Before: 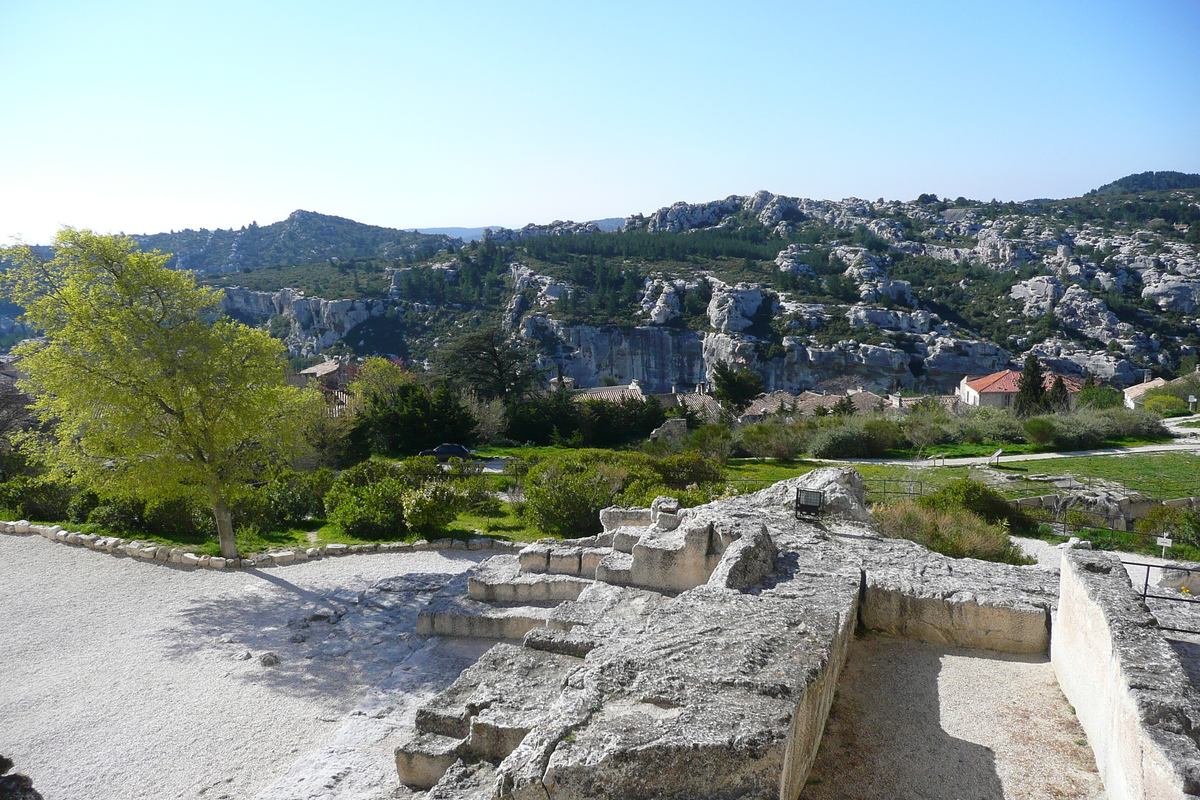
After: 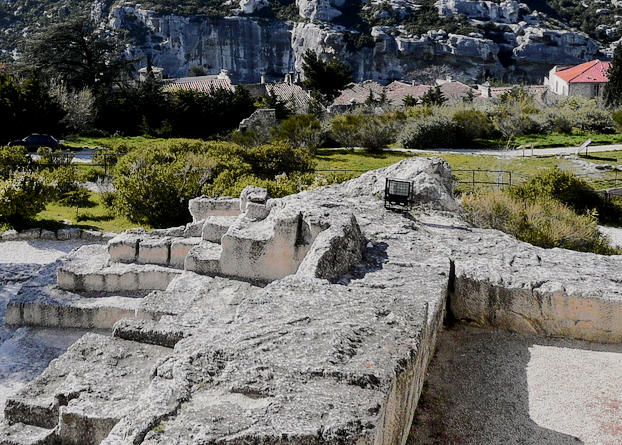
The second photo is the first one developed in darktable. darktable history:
shadows and highlights: shadows 20.74, highlights -82.8, soften with gaussian
crop: left 34.322%, top 38.841%, right 13.763%, bottom 5.485%
filmic rgb: black relative exposure -7.65 EV, white relative exposure 4.56 EV, threshold 5.99 EV, hardness 3.61, color science v6 (2022), iterations of high-quality reconstruction 10, enable highlight reconstruction true
tone curve: curves: ch0 [(0, 0) (0.104, 0.061) (0.239, 0.201) (0.327, 0.317) (0.401, 0.443) (0.489, 0.566) (0.65, 0.68) (0.832, 0.858) (1, 0.977)]; ch1 [(0, 0) (0.161, 0.092) (0.35, 0.33) (0.379, 0.401) (0.447, 0.476) (0.495, 0.499) (0.515, 0.518) (0.534, 0.557) (0.602, 0.625) (0.712, 0.706) (1, 1)]; ch2 [(0, 0) (0.359, 0.372) (0.437, 0.437) (0.502, 0.501) (0.55, 0.534) (0.592, 0.601) (0.647, 0.64) (1, 1)], color space Lab, independent channels, preserve colors none
local contrast: highlights 103%, shadows 100%, detail 119%, midtone range 0.2
